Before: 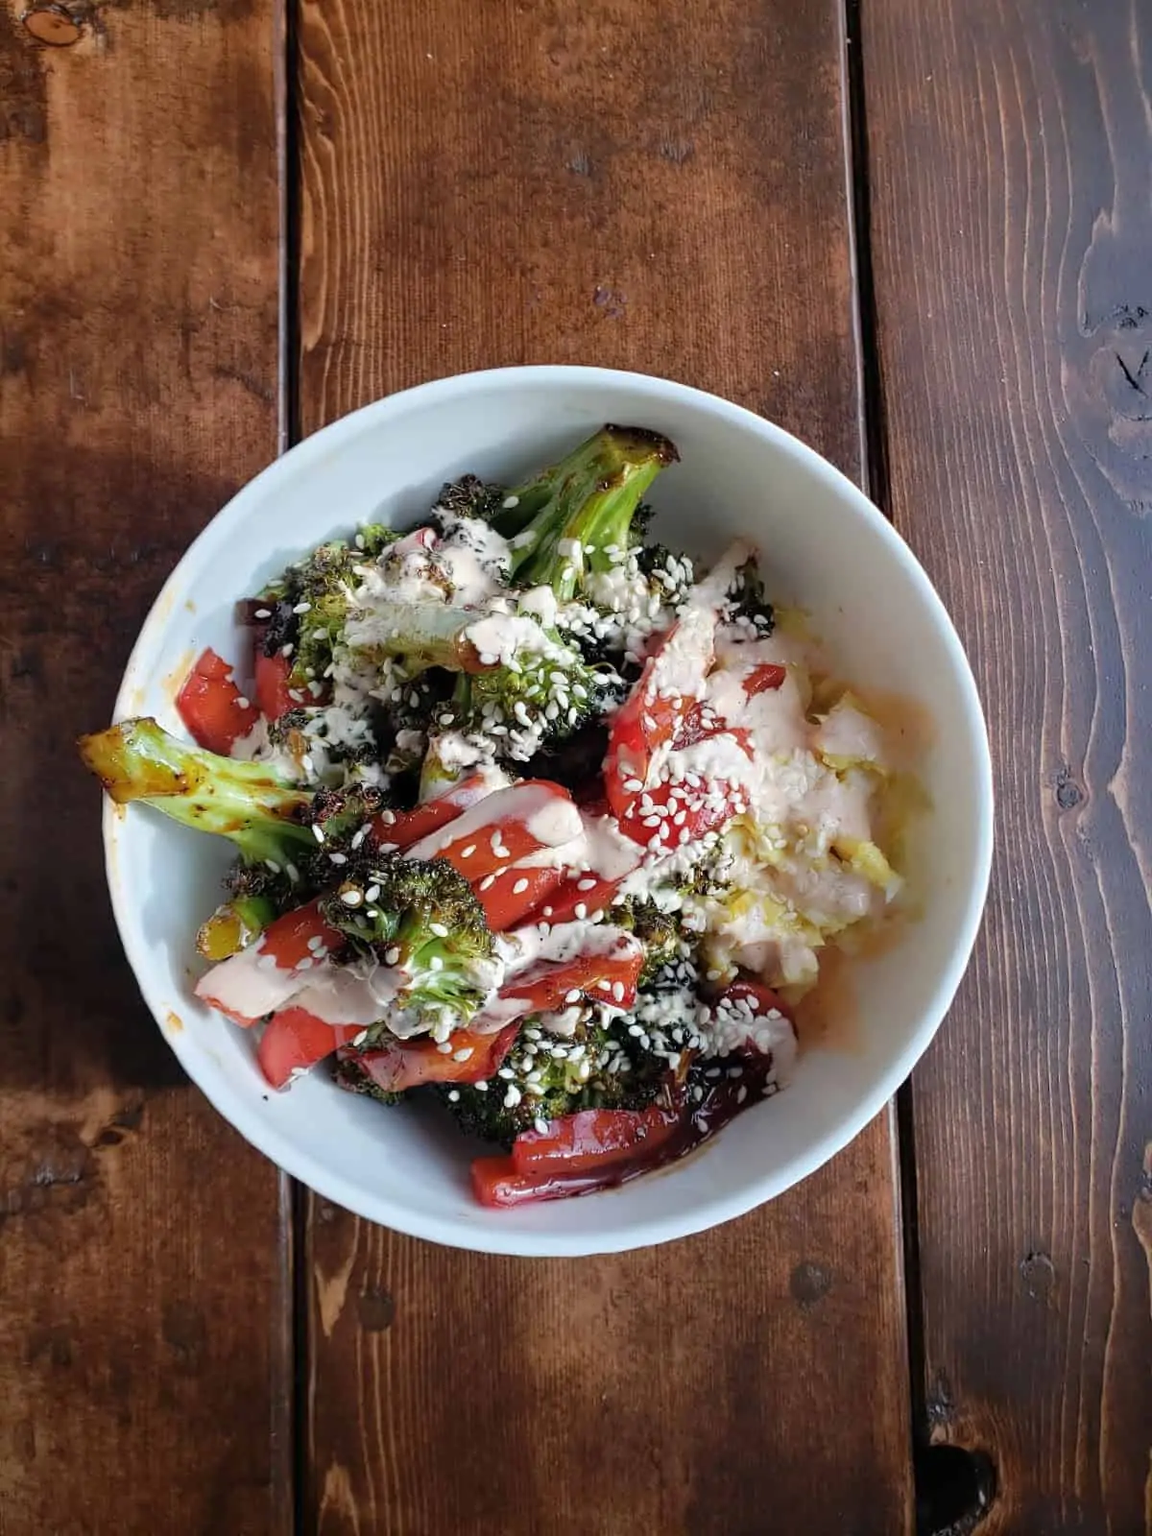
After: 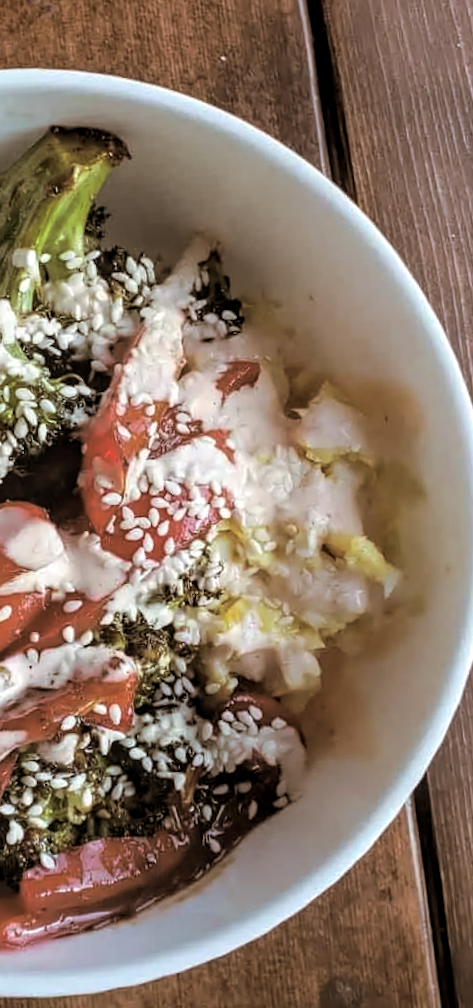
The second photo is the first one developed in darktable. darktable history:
local contrast: on, module defaults
split-toning: shadows › hue 32.4°, shadows › saturation 0.51, highlights › hue 180°, highlights › saturation 0, balance -60.17, compress 55.19%
rotate and perspective: rotation -5°, crop left 0.05, crop right 0.952, crop top 0.11, crop bottom 0.89
crop: left 45.721%, top 13.393%, right 14.118%, bottom 10.01%
